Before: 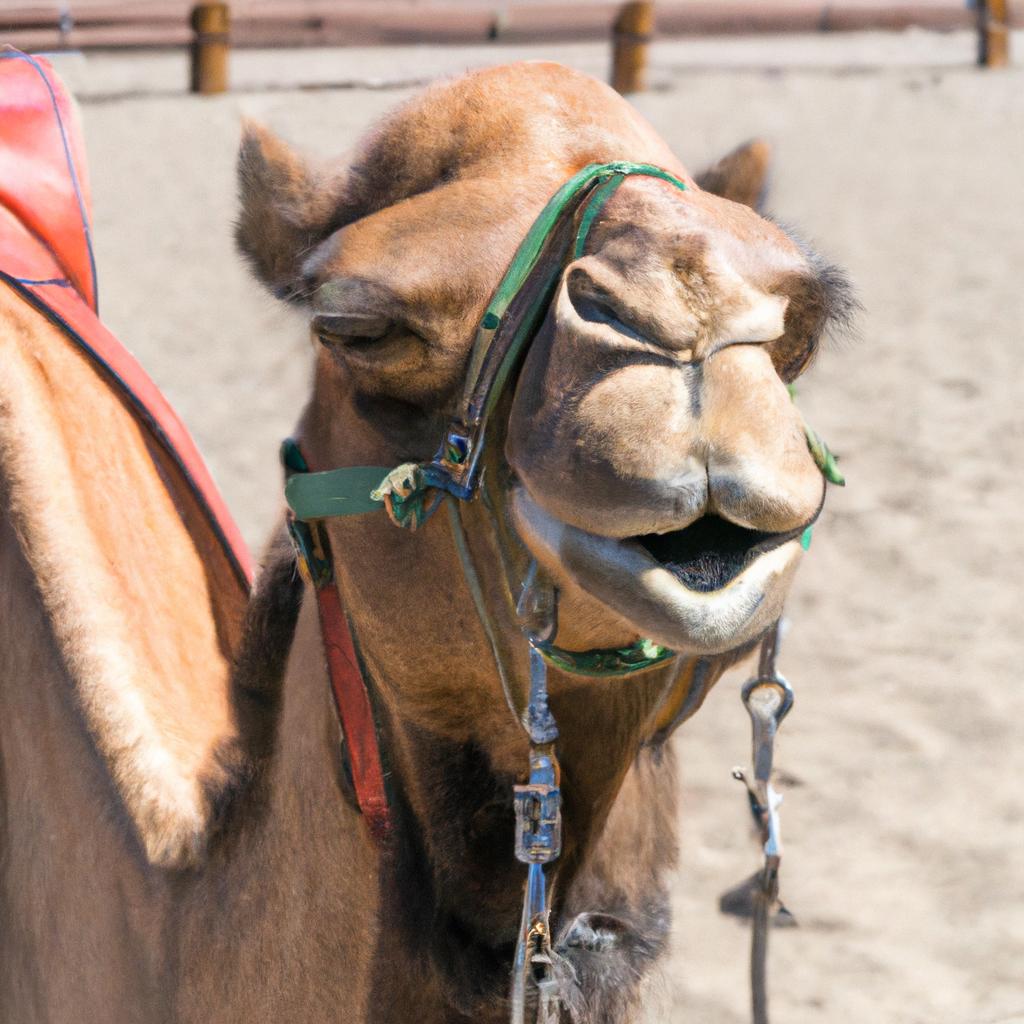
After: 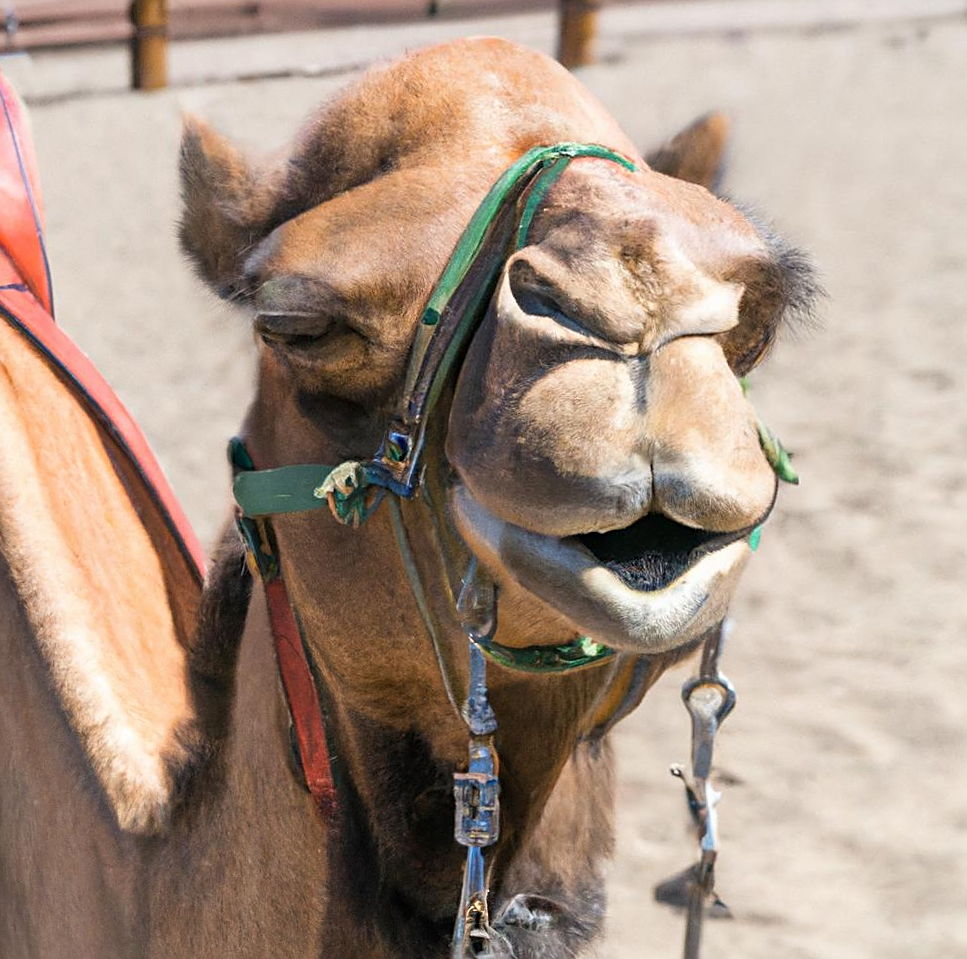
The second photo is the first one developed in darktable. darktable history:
sharpen: on, module defaults
rotate and perspective: rotation 0.062°, lens shift (vertical) 0.115, lens shift (horizontal) -0.133, crop left 0.047, crop right 0.94, crop top 0.061, crop bottom 0.94
